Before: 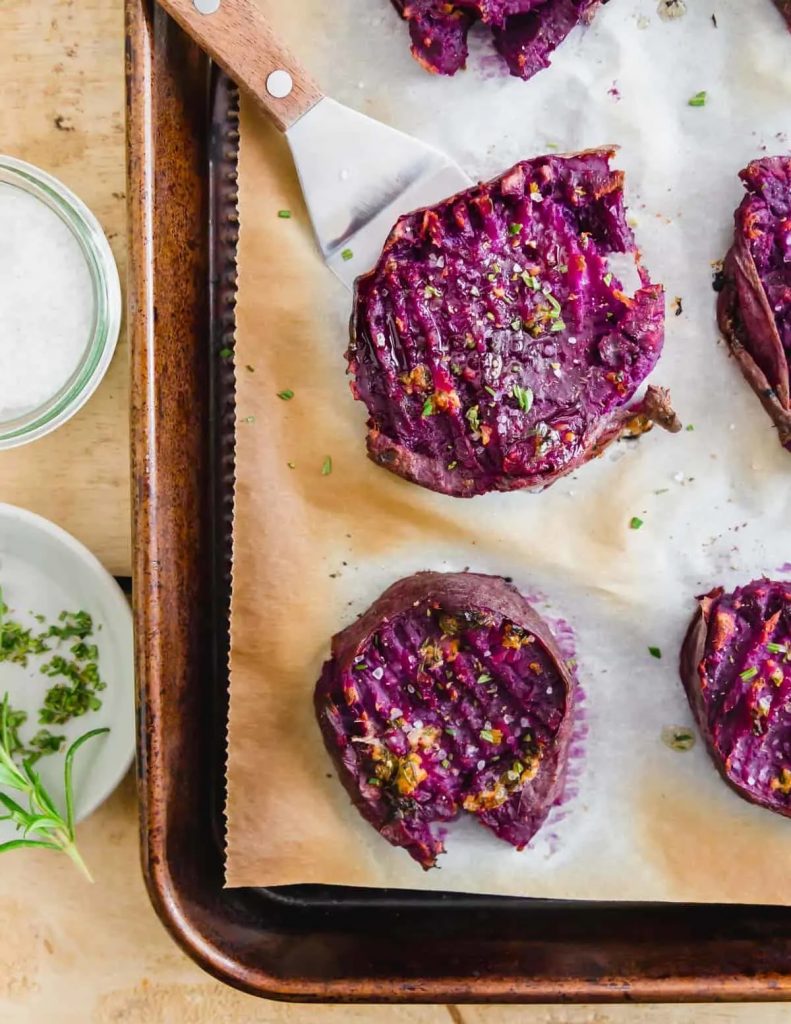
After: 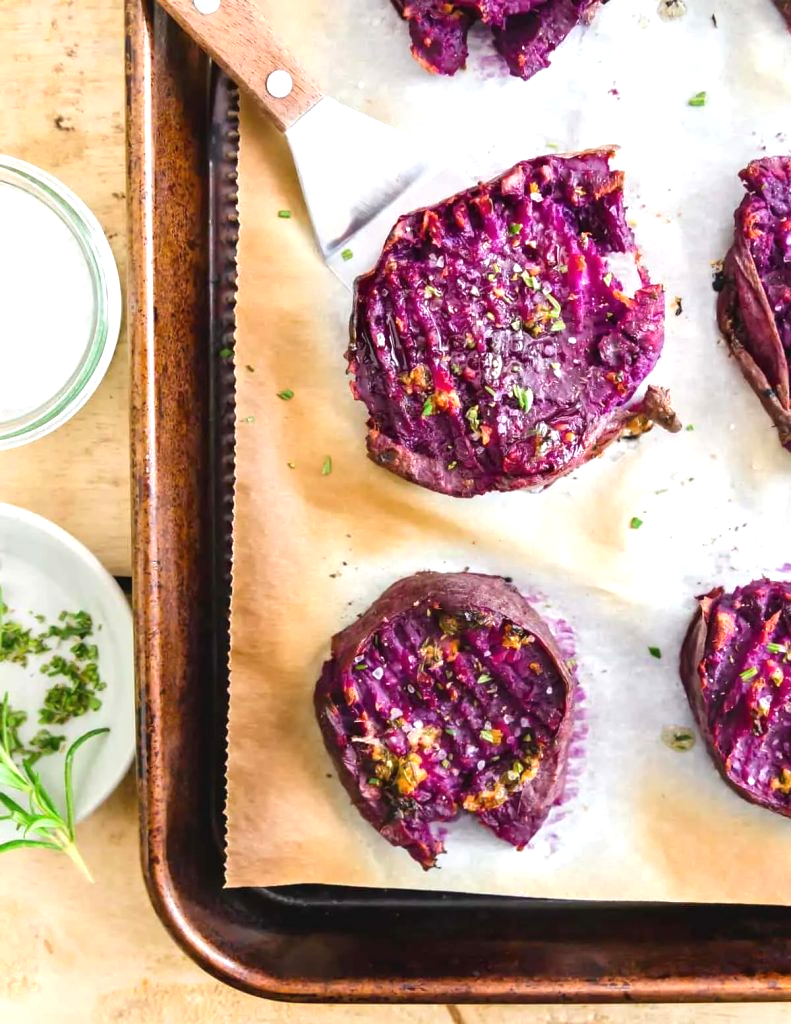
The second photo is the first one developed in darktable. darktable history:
exposure: black level correction 0, exposure 0.6 EV, compensate exposure bias true, compensate highlight preservation false
tone equalizer: mask exposure compensation -0.487 EV
